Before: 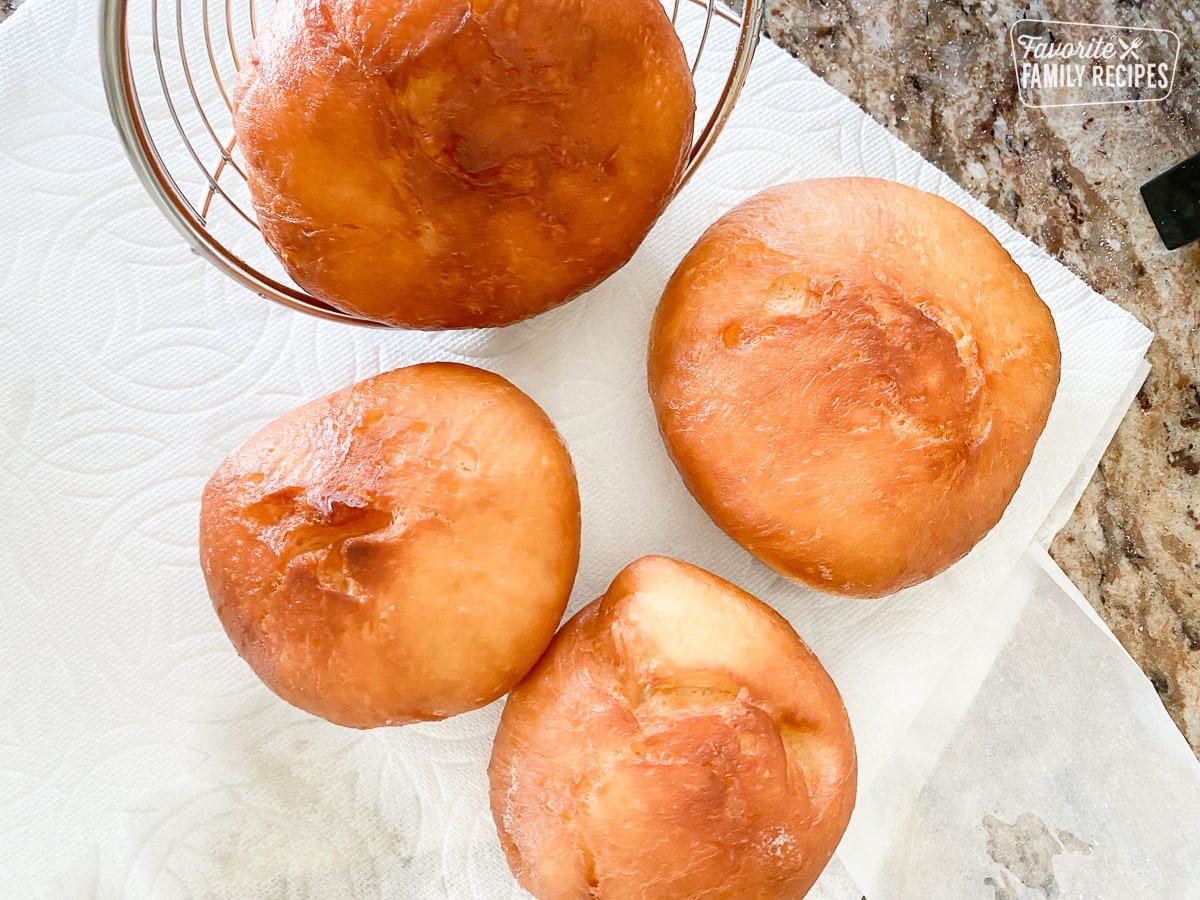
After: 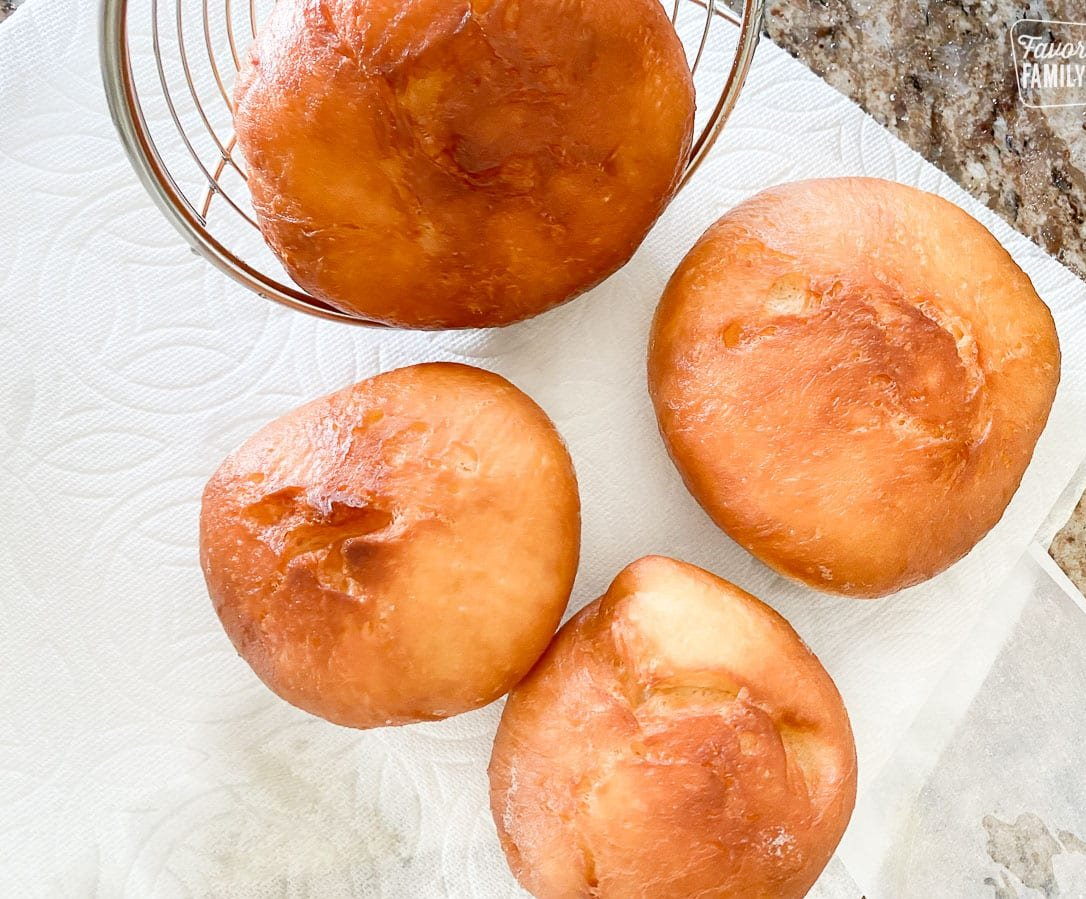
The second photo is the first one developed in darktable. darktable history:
crop: right 9.476%, bottom 0.026%
